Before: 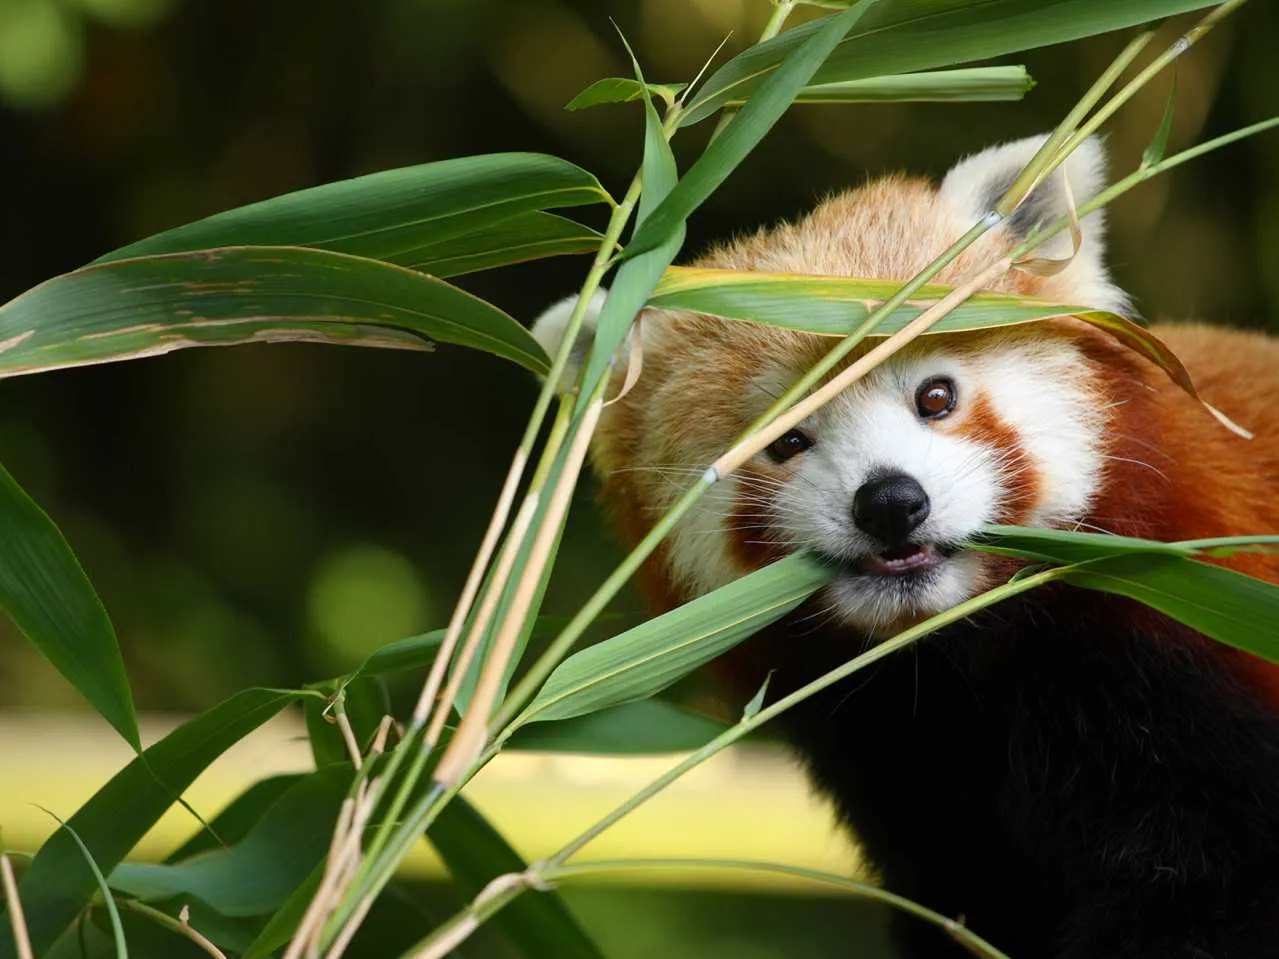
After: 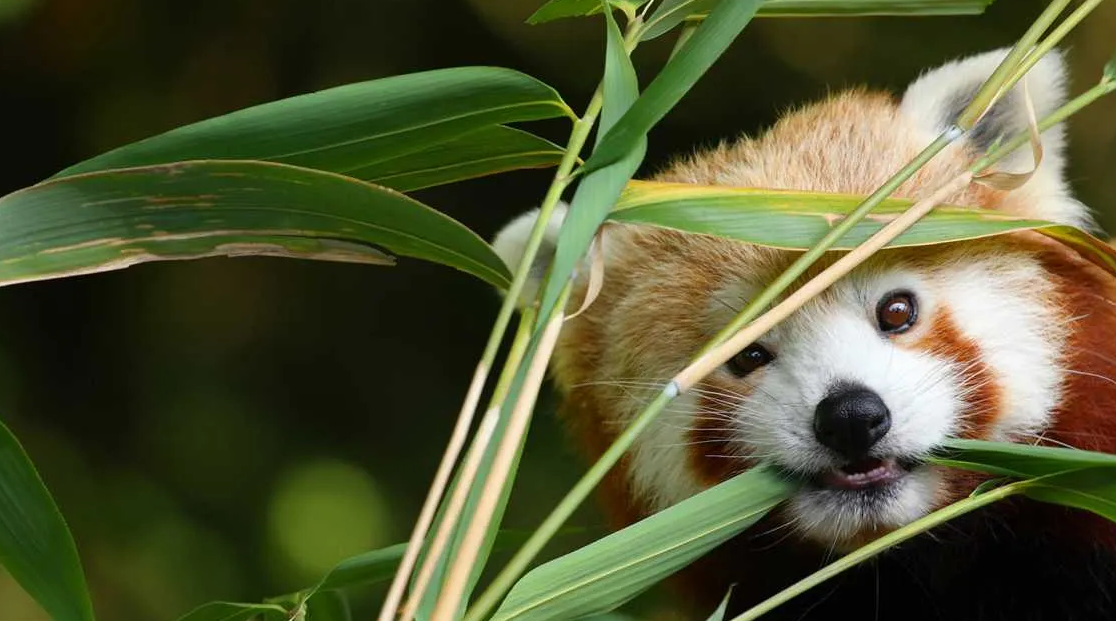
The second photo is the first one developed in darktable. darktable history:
crop: left 3.091%, top 9.014%, right 9.628%, bottom 26.224%
